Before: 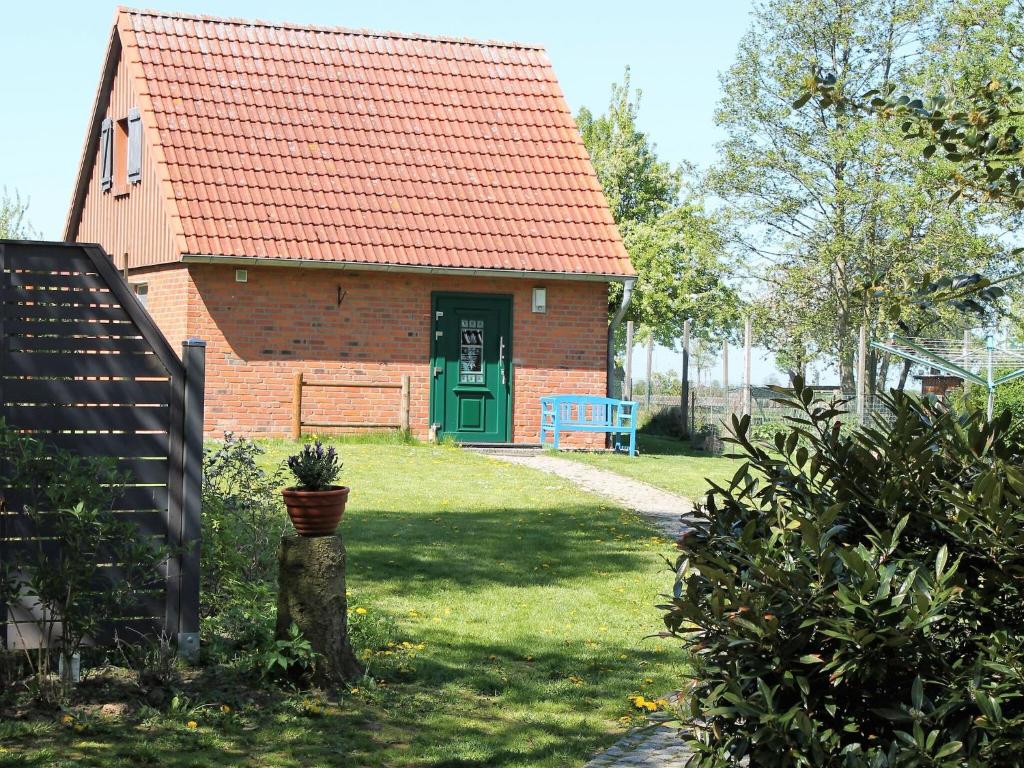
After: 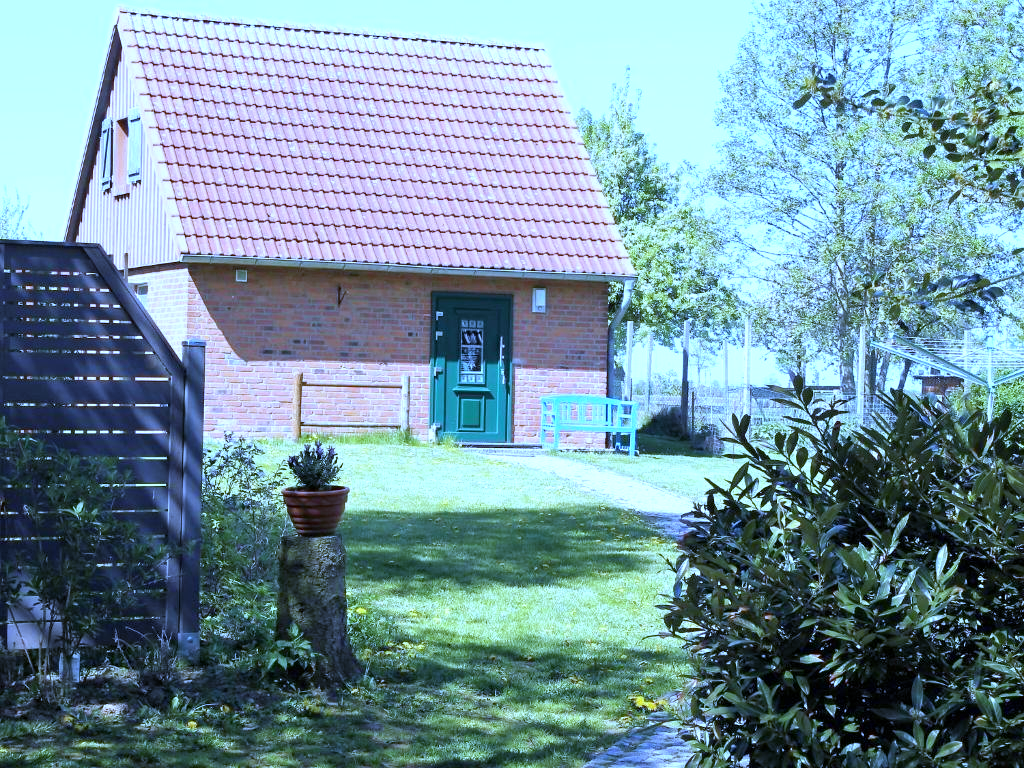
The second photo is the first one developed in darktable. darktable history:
white balance: red 0.766, blue 1.537
exposure: black level correction 0.001, exposure 0.5 EV, compensate exposure bias true, compensate highlight preservation false
